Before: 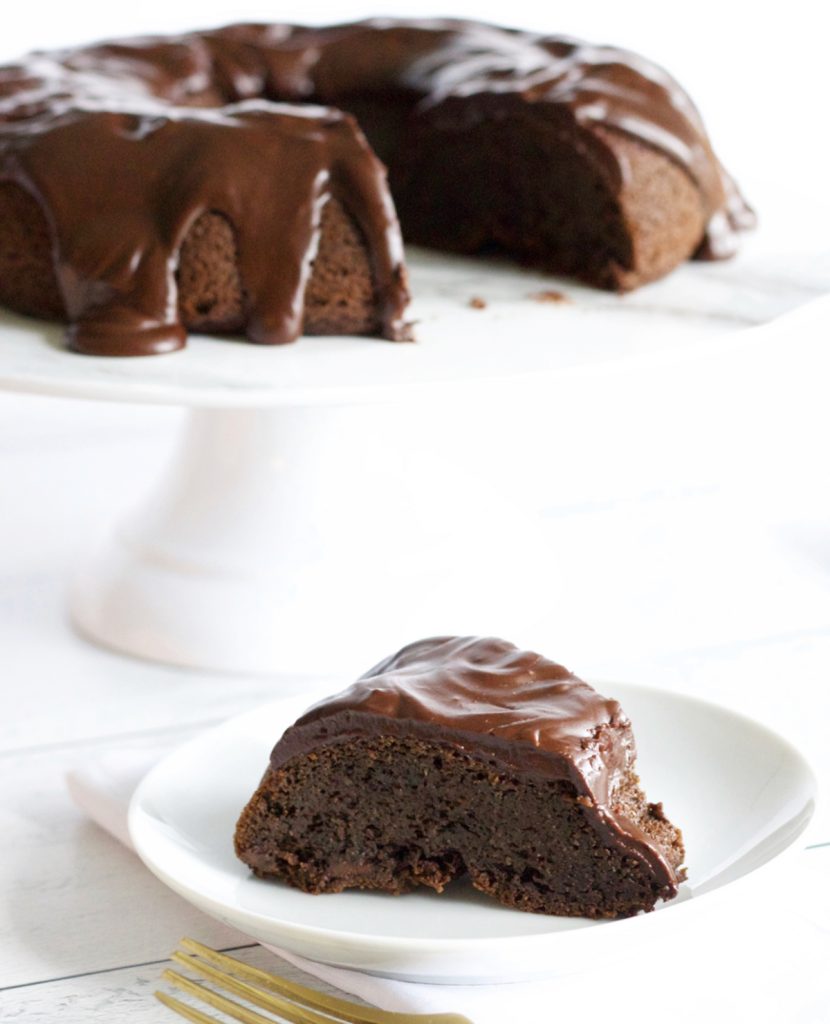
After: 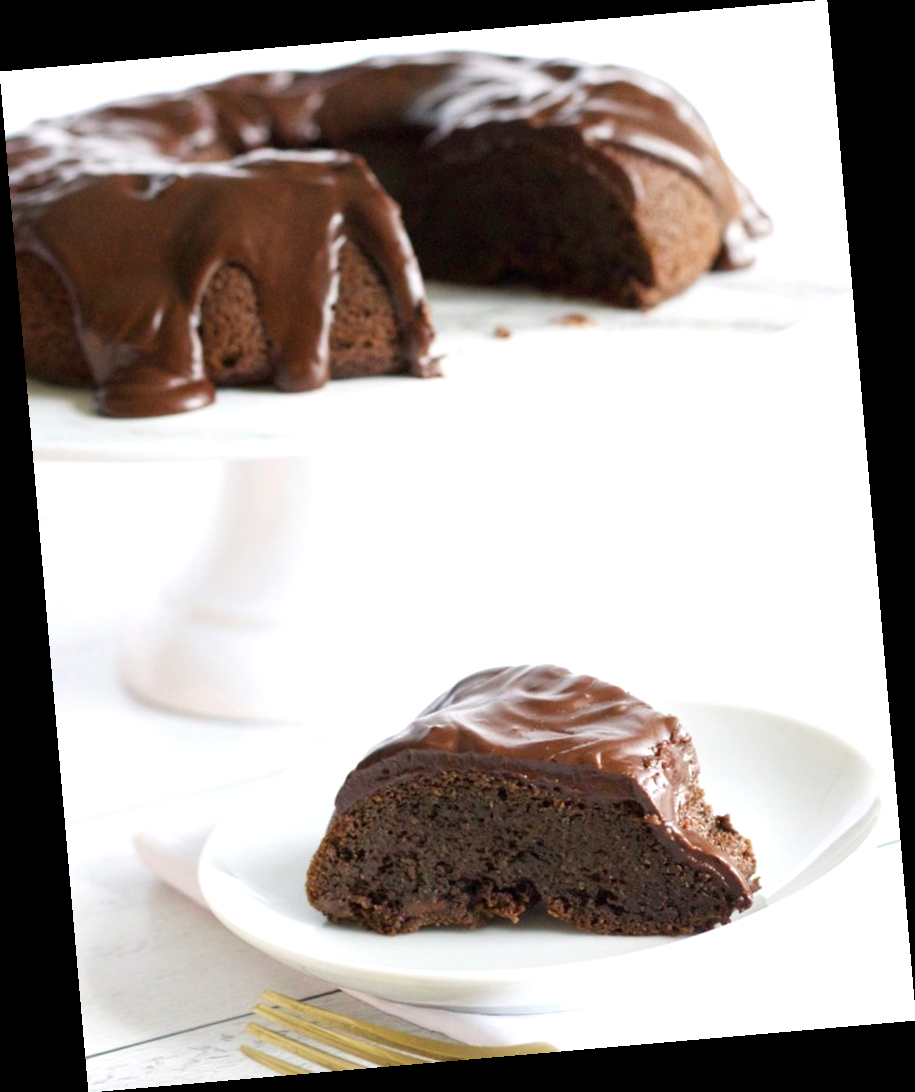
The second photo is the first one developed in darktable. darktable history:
rotate and perspective: rotation -4.98°, automatic cropping off
exposure: exposure 0.2 EV, compensate highlight preservation false
